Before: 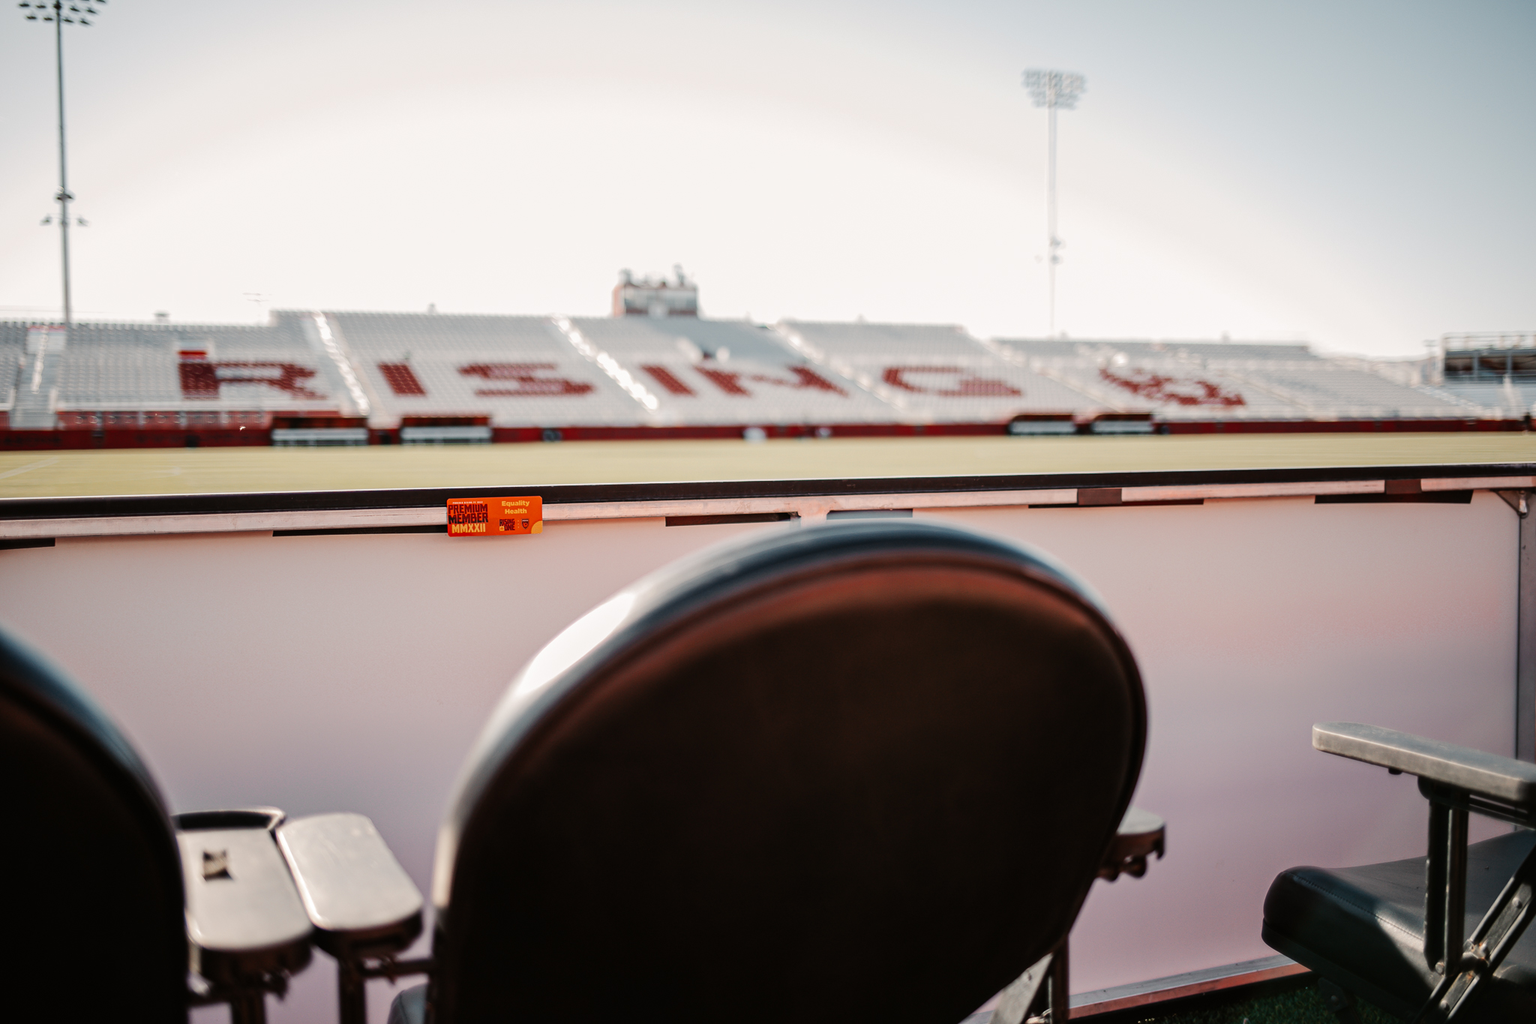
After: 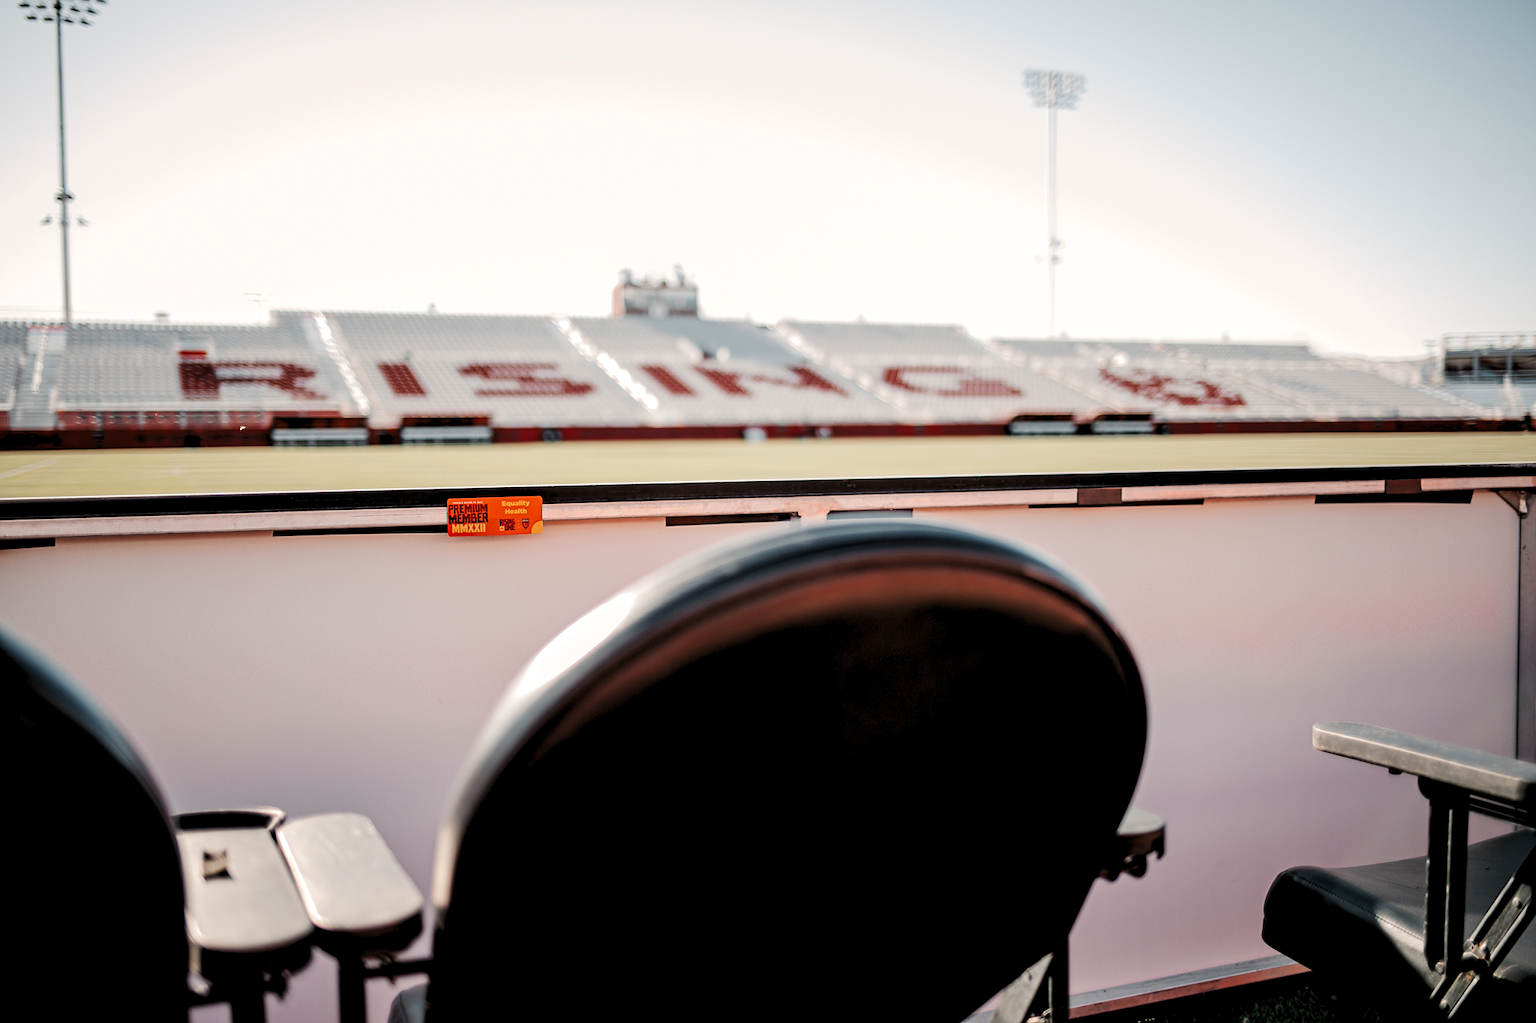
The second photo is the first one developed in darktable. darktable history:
sharpen: amount 0.2
levels: levels [0.073, 0.497, 0.972]
